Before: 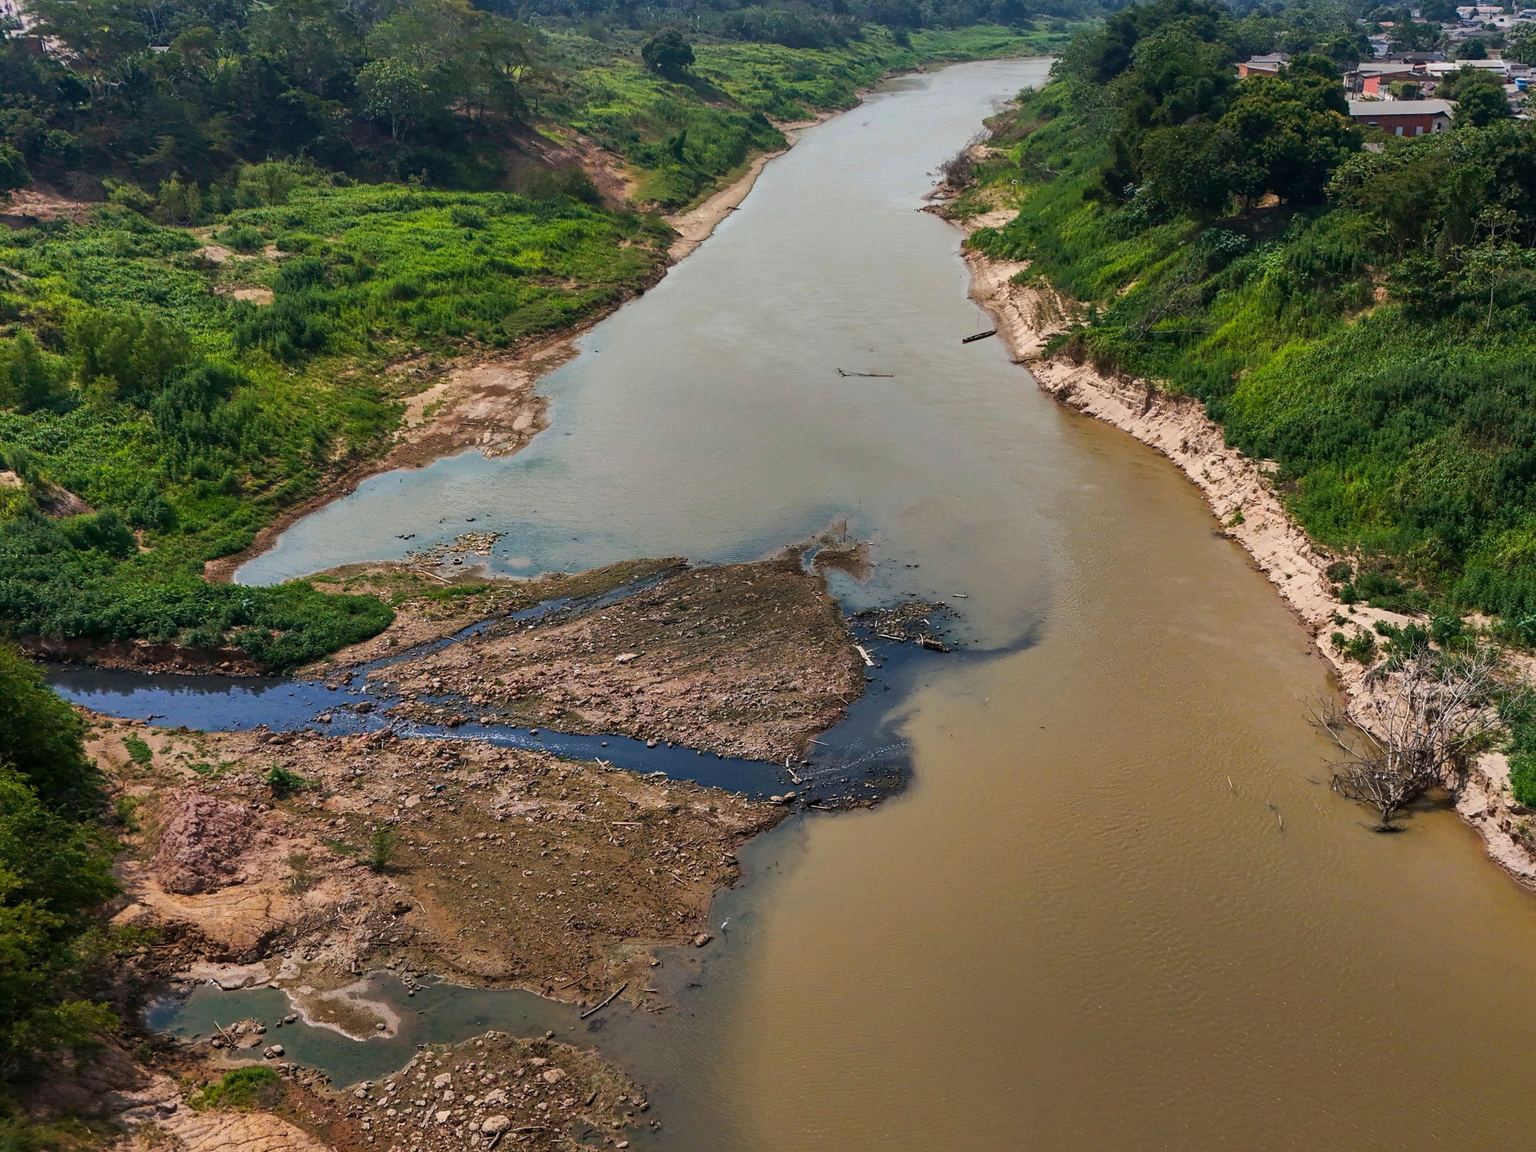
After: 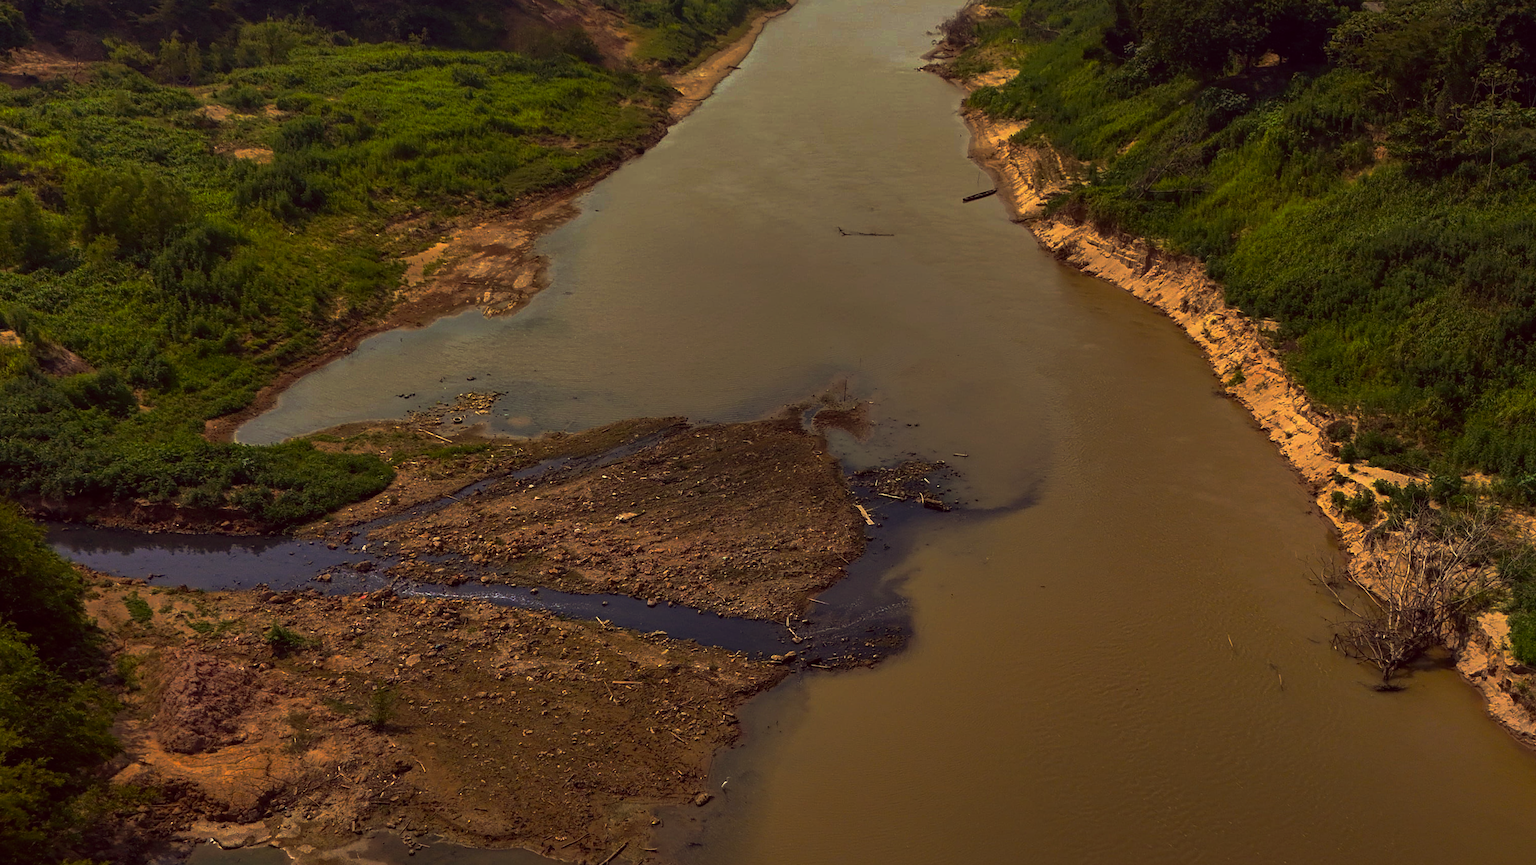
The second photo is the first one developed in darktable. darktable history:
color correction: highlights a* -0.449, highlights b* 39.76, shadows a* 9.68, shadows b* -0.871
crop and rotate: top 12.283%, bottom 12.567%
base curve: curves: ch0 [(0, 0) (0.564, 0.291) (0.802, 0.731) (1, 1)], preserve colors none
shadows and highlights: shadows 2.92, highlights -18.97, soften with gaussian
